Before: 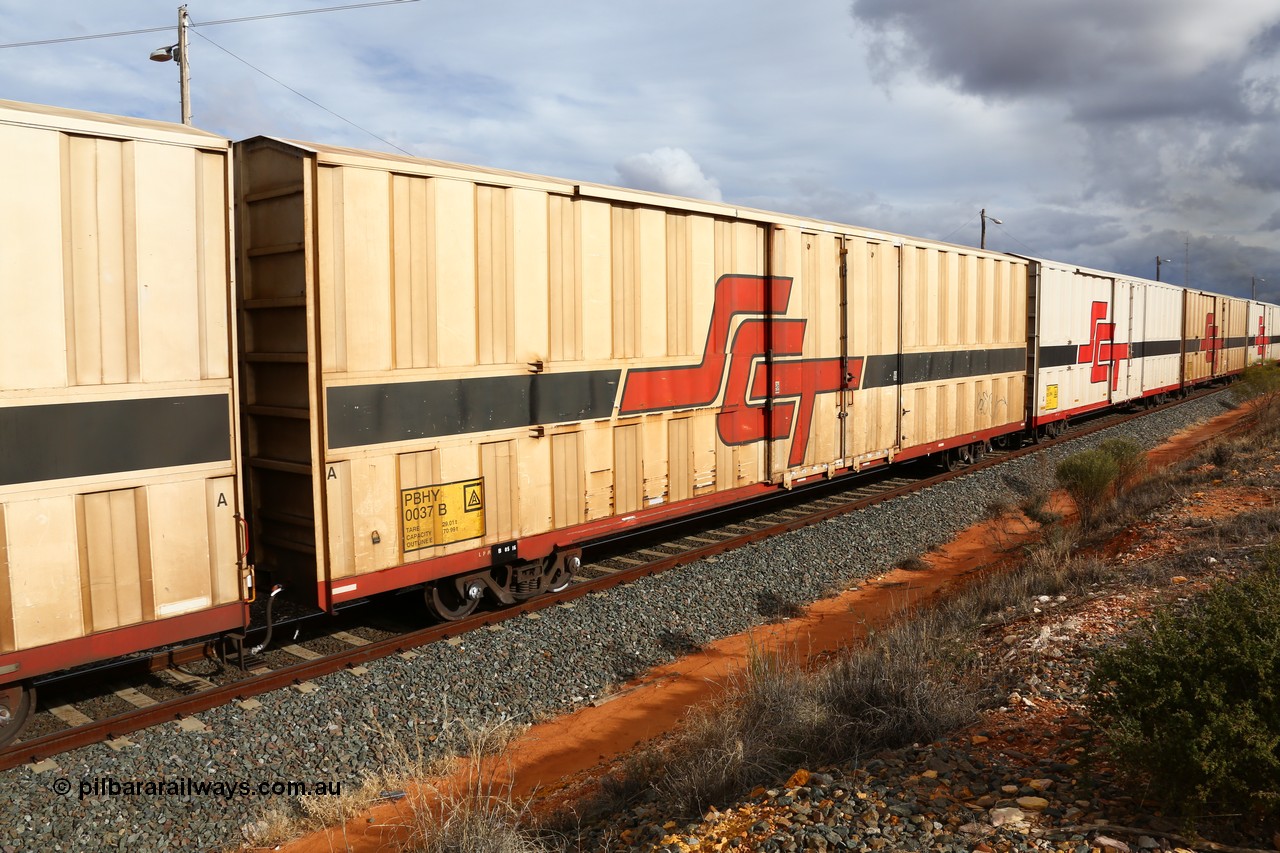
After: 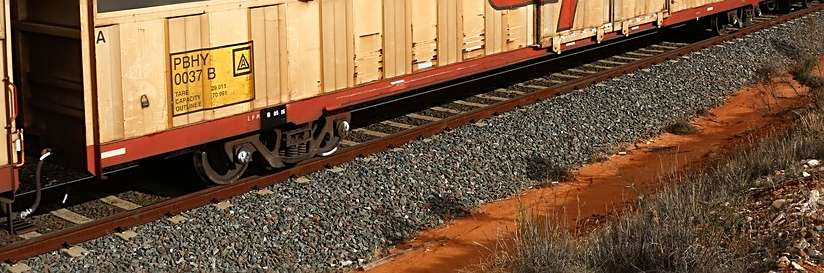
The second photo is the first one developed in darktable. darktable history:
crop: left 18.091%, top 51.13%, right 17.525%, bottom 16.85%
sharpen: on, module defaults
